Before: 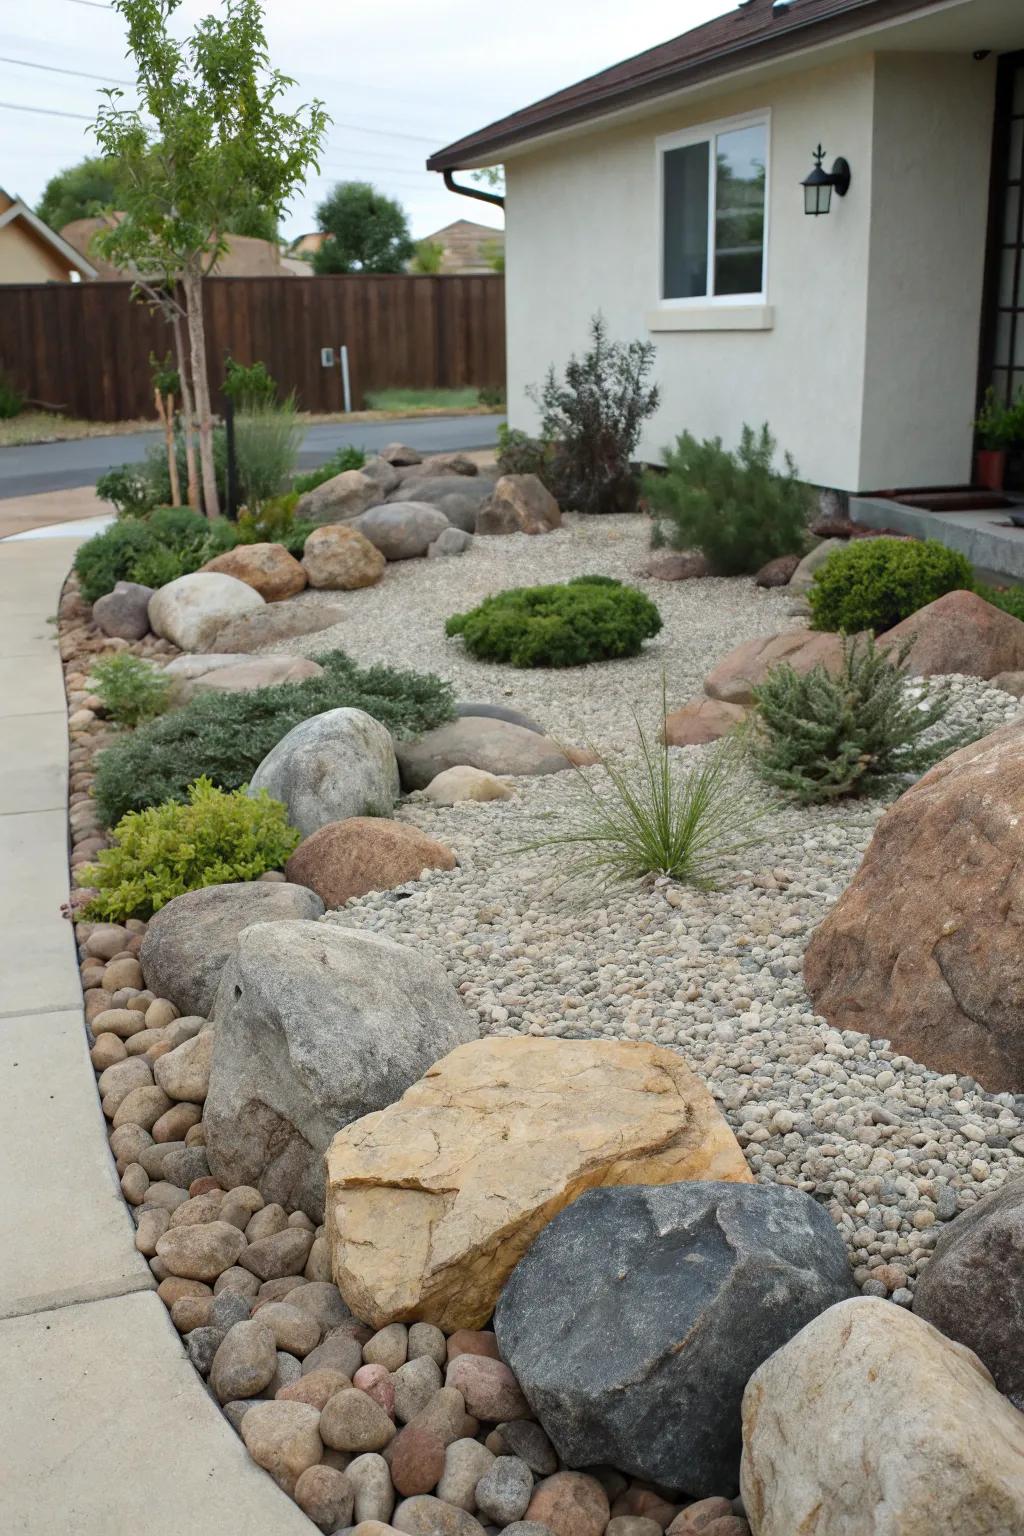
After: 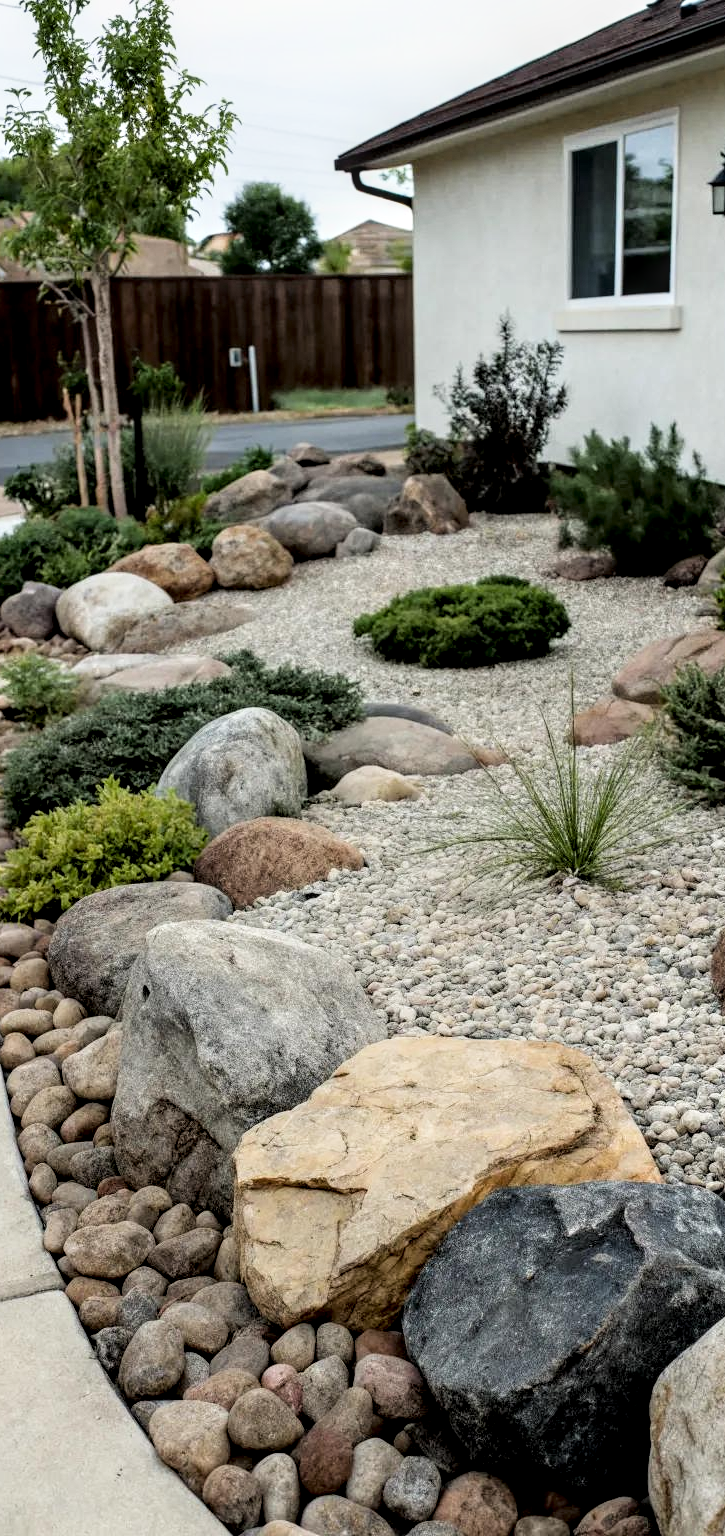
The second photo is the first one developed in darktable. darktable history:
shadows and highlights: shadows -62.6, white point adjustment -5.03, highlights 60.27
local contrast: highlights 59%, detail 146%
crop and rotate: left 9.014%, right 20.159%
filmic rgb: black relative exposure -5.02 EV, white relative exposure 3.2 EV, hardness 3.45, contrast 1.187, highlights saturation mix -29.48%
